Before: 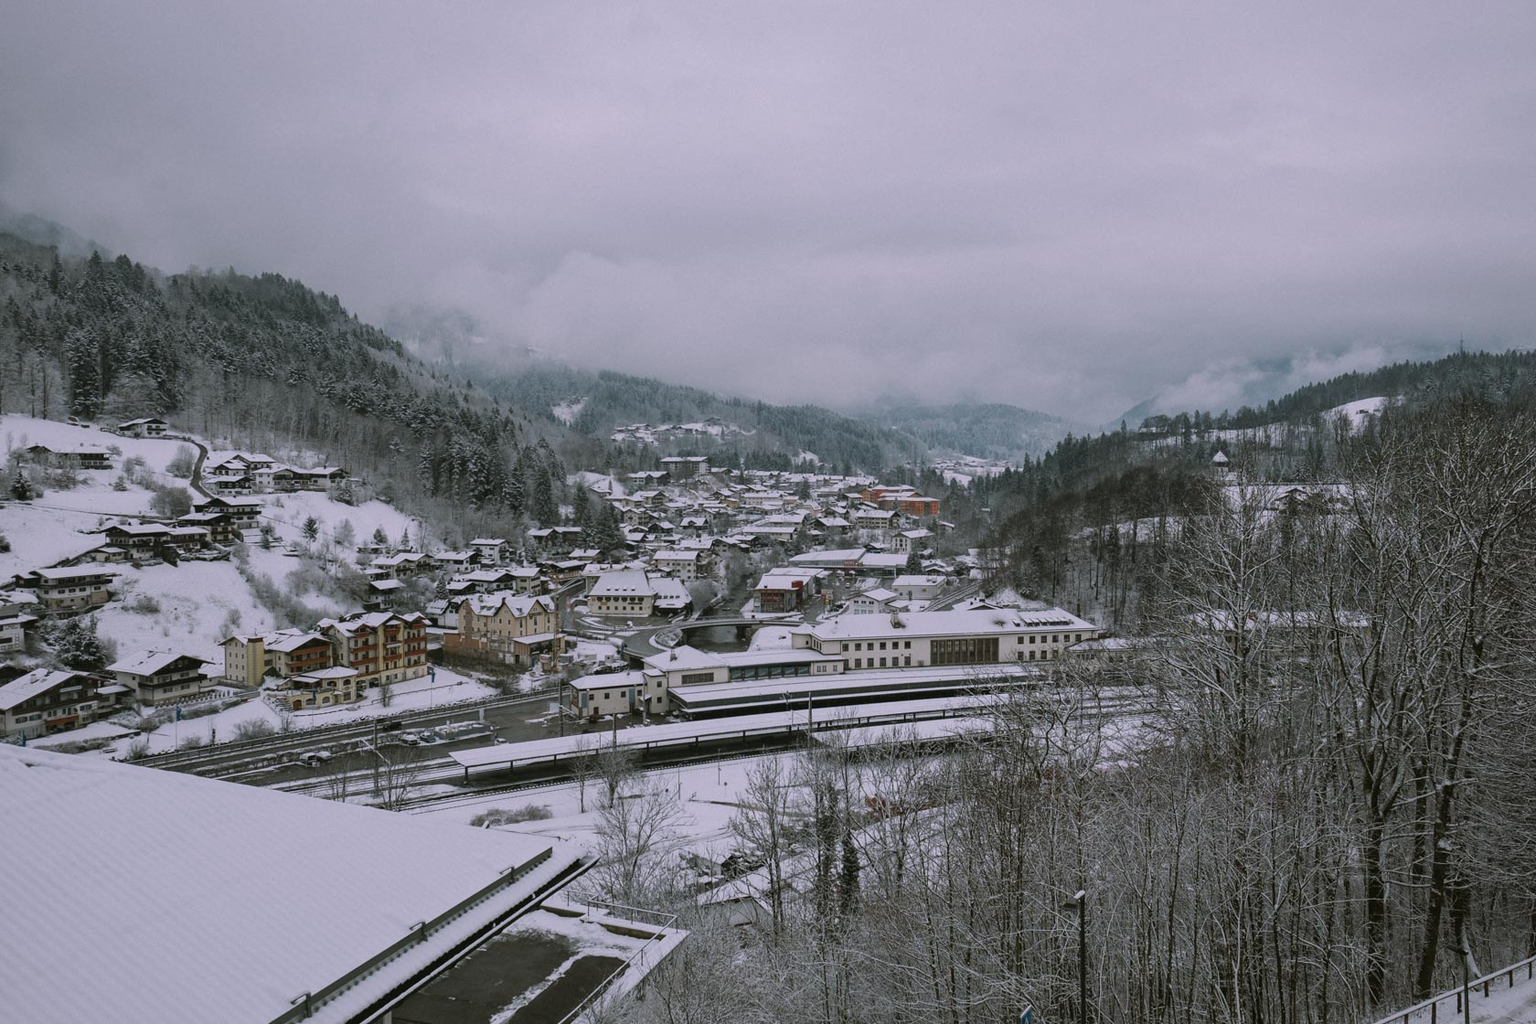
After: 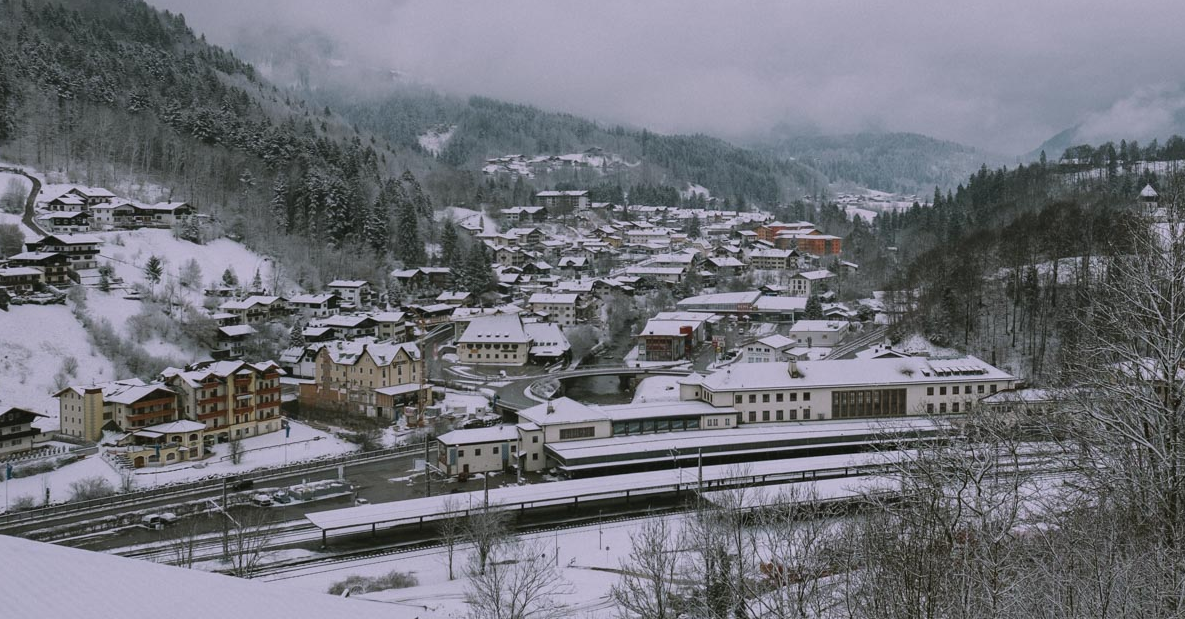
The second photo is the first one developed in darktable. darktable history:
crop: left 11.123%, top 27.61%, right 18.3%, bottom 17.034%
fill light: on, module defaults
